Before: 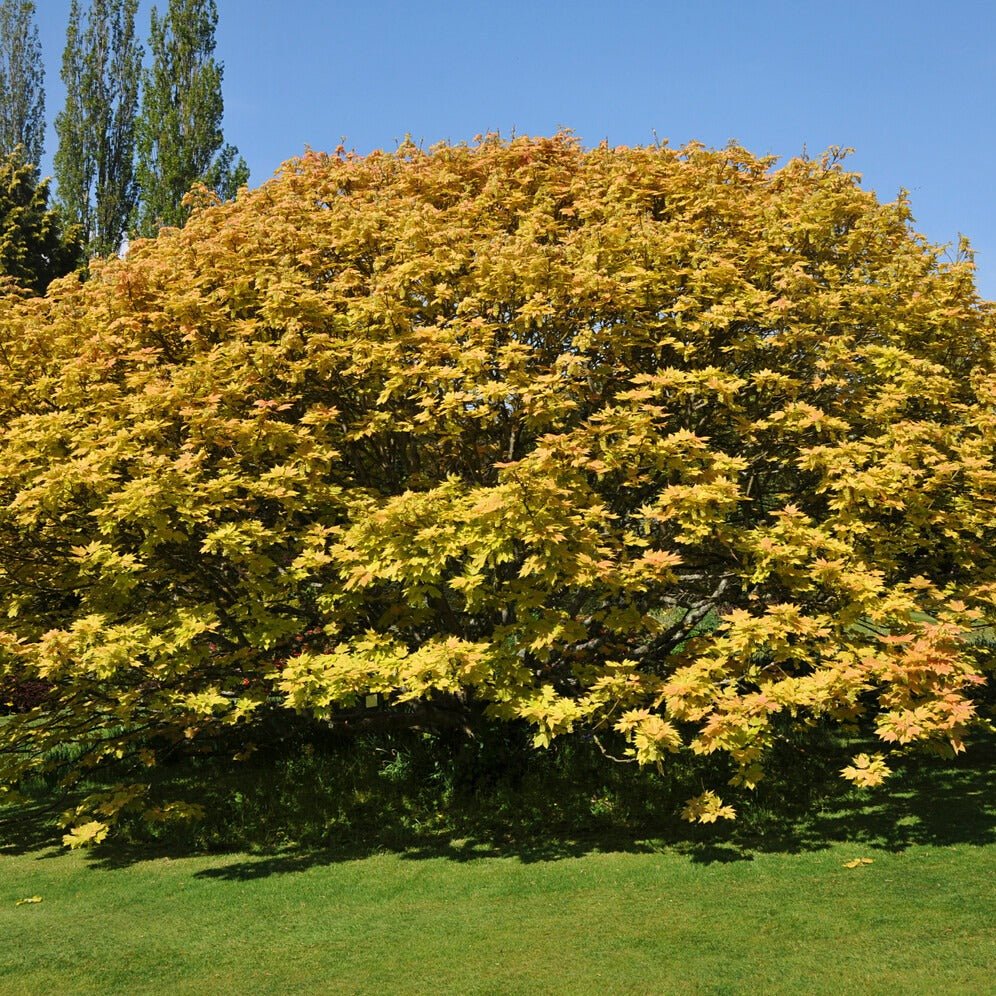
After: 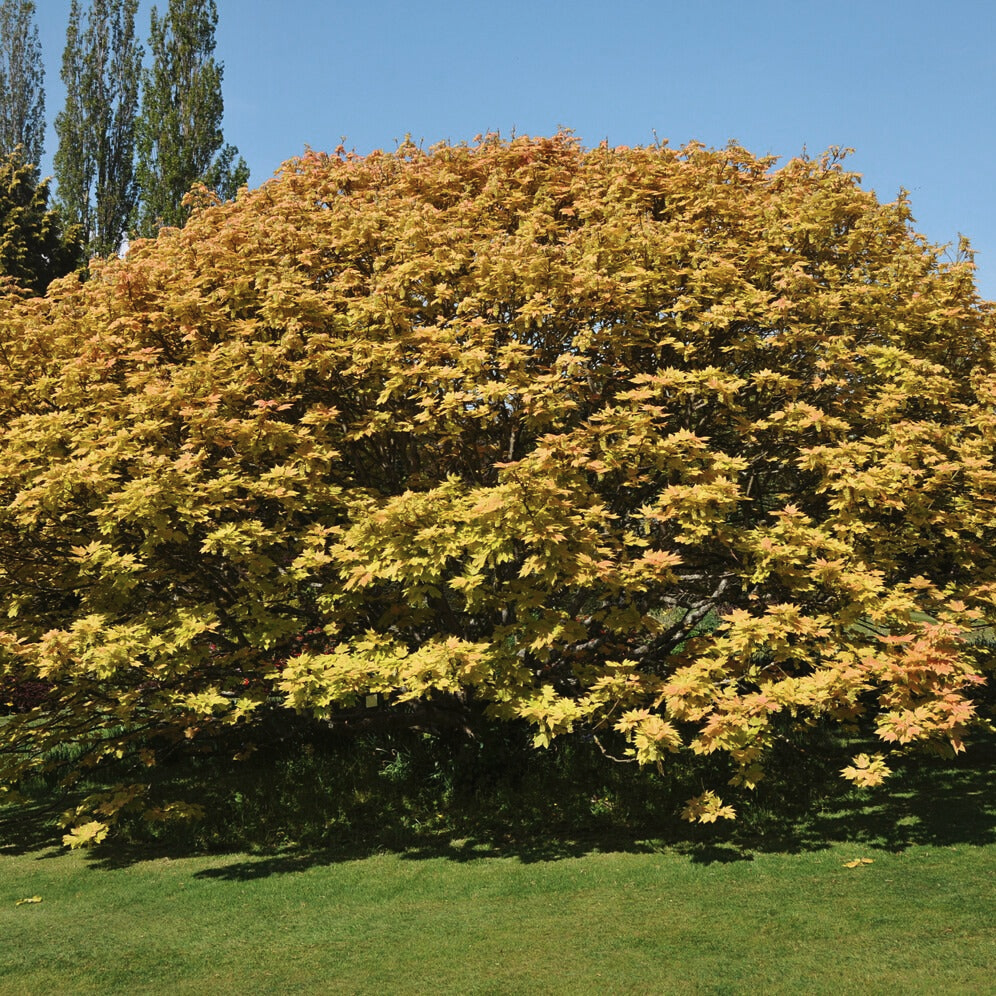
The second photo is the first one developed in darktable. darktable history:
tone curve: curves: ch0 [(0, 0) (0.003, 0.003) (0.011, 0.011) (0.025, 0.025) (0.044, 0.045) (0.069, 0.07) (0.1, 0.1) (0.136, 0.137) (0.177, 0.179) (0.224, 0.226) (0.277, 0.279) (0.335, 0.338) (0.399, 0.402) (0.468, 0.472) (0.543, 0.547) (0.623, 0.628) (0.709, 0.715) (0.801, 0.807) (0.898, 0.902) (1, 1)], preserve colors none
color look up table: target L [73.97, 66.93, 50.37, 35.54, 200, 100, 64.86, 62.8, 56.5, 48.76, 30.95, 55.09, 52.31, 40.57, 27.52, 85.69, 76.37, 67.14, 65.31, 51.49, 47.7, 48.41, 29.24, 15.35, 0 ×25], target a [-2.562, -18.27, -31.55, -9.987, 0.005, 0, 10.25, 14.15, 27.13, 40.09, 9.941, 2.951, 37.88, 1.76, 14.98, -1.047, -1.985, -22.79, -2.397, -21.44, -1.744, -6.124, -1.57, -0.769, 0 ×25], target b [55.82, 39.48, 22.56, 13.01, -0.003, 0.001, 50.34, 8.677, 42.27, 12.86, 7.878, -20.47, -12.28, -36.46, -15.21, -1.567, -2.531, -5.307, -2.923, -22.95, -2.735, -20.83, -2.523, -1.15, 0 ×25], num patches 24
